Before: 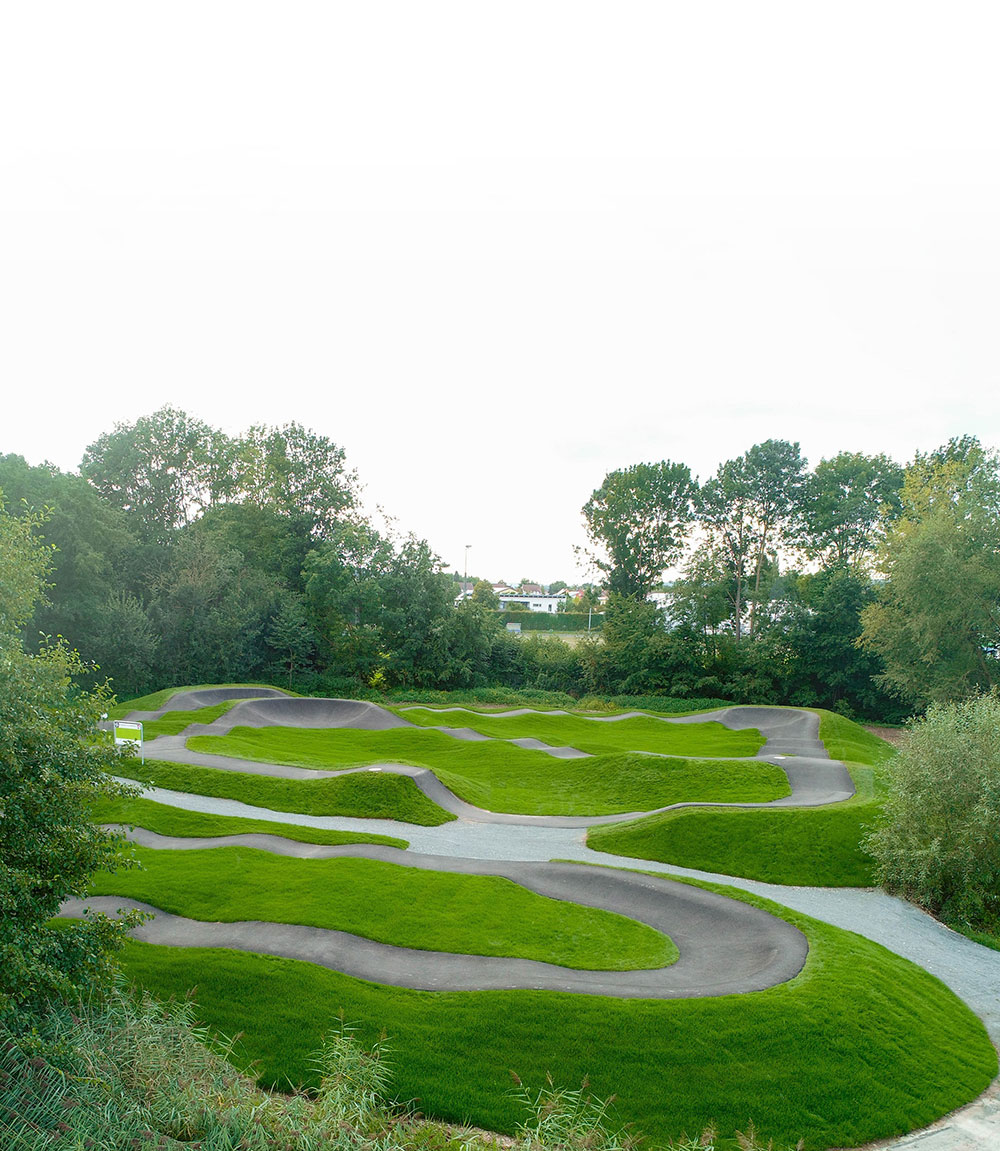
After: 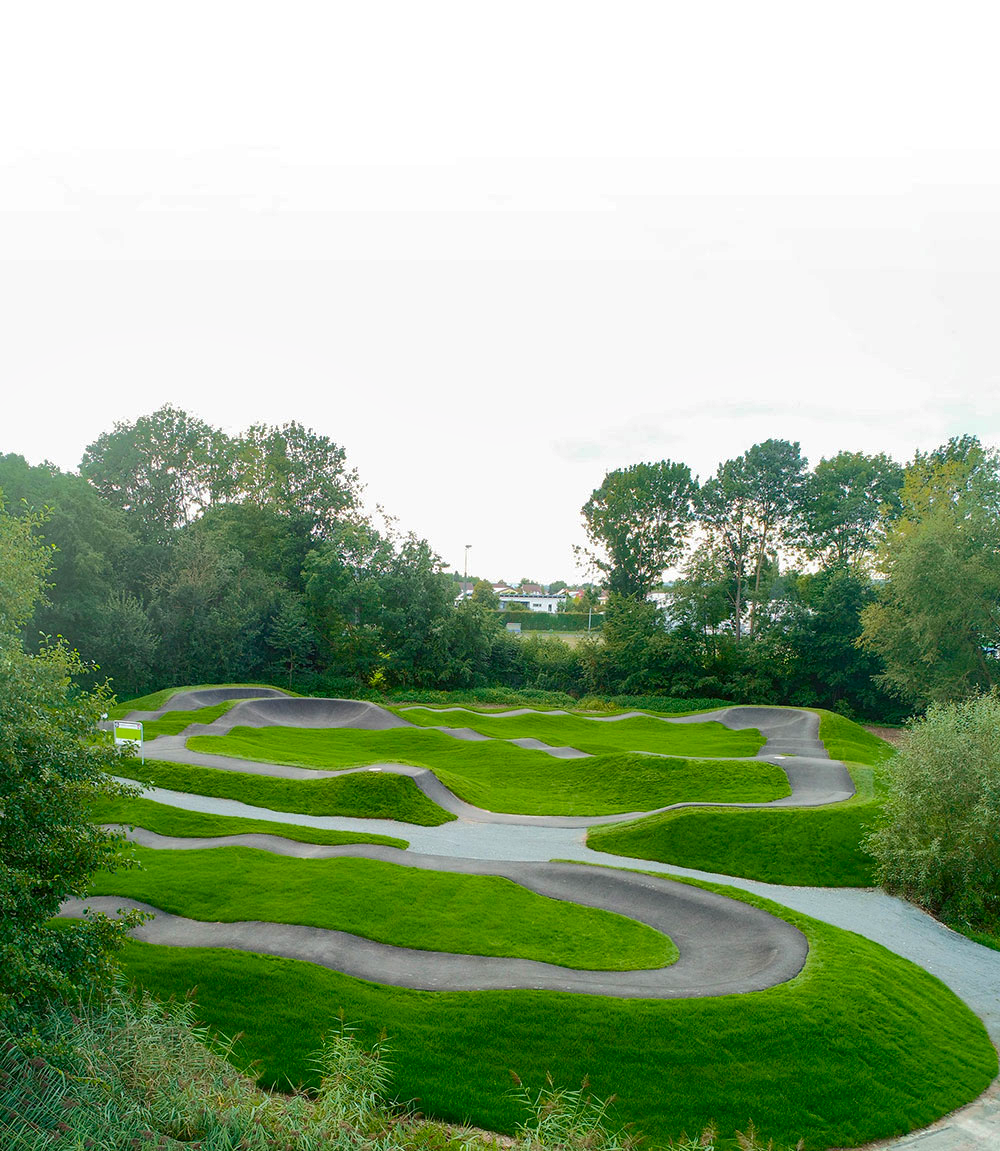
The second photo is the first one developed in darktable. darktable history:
shadows and highlights: shadows 40, highlights -60
contrast brightness saturation: contrast 0.13, brightness -0.05, saturation 0.16
